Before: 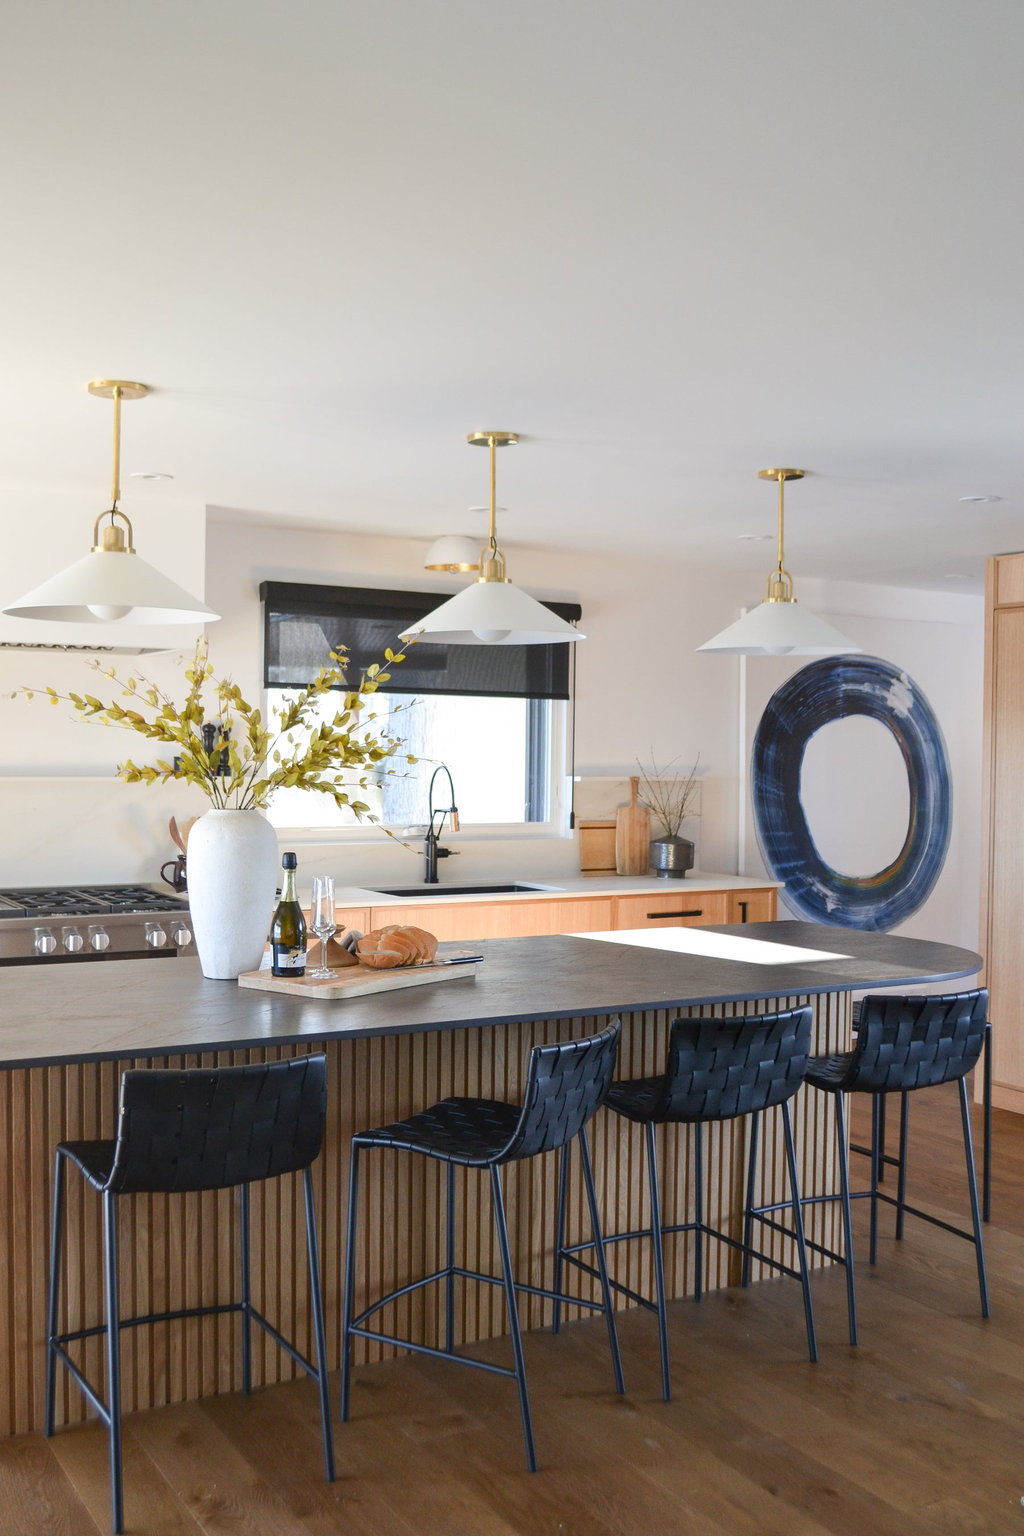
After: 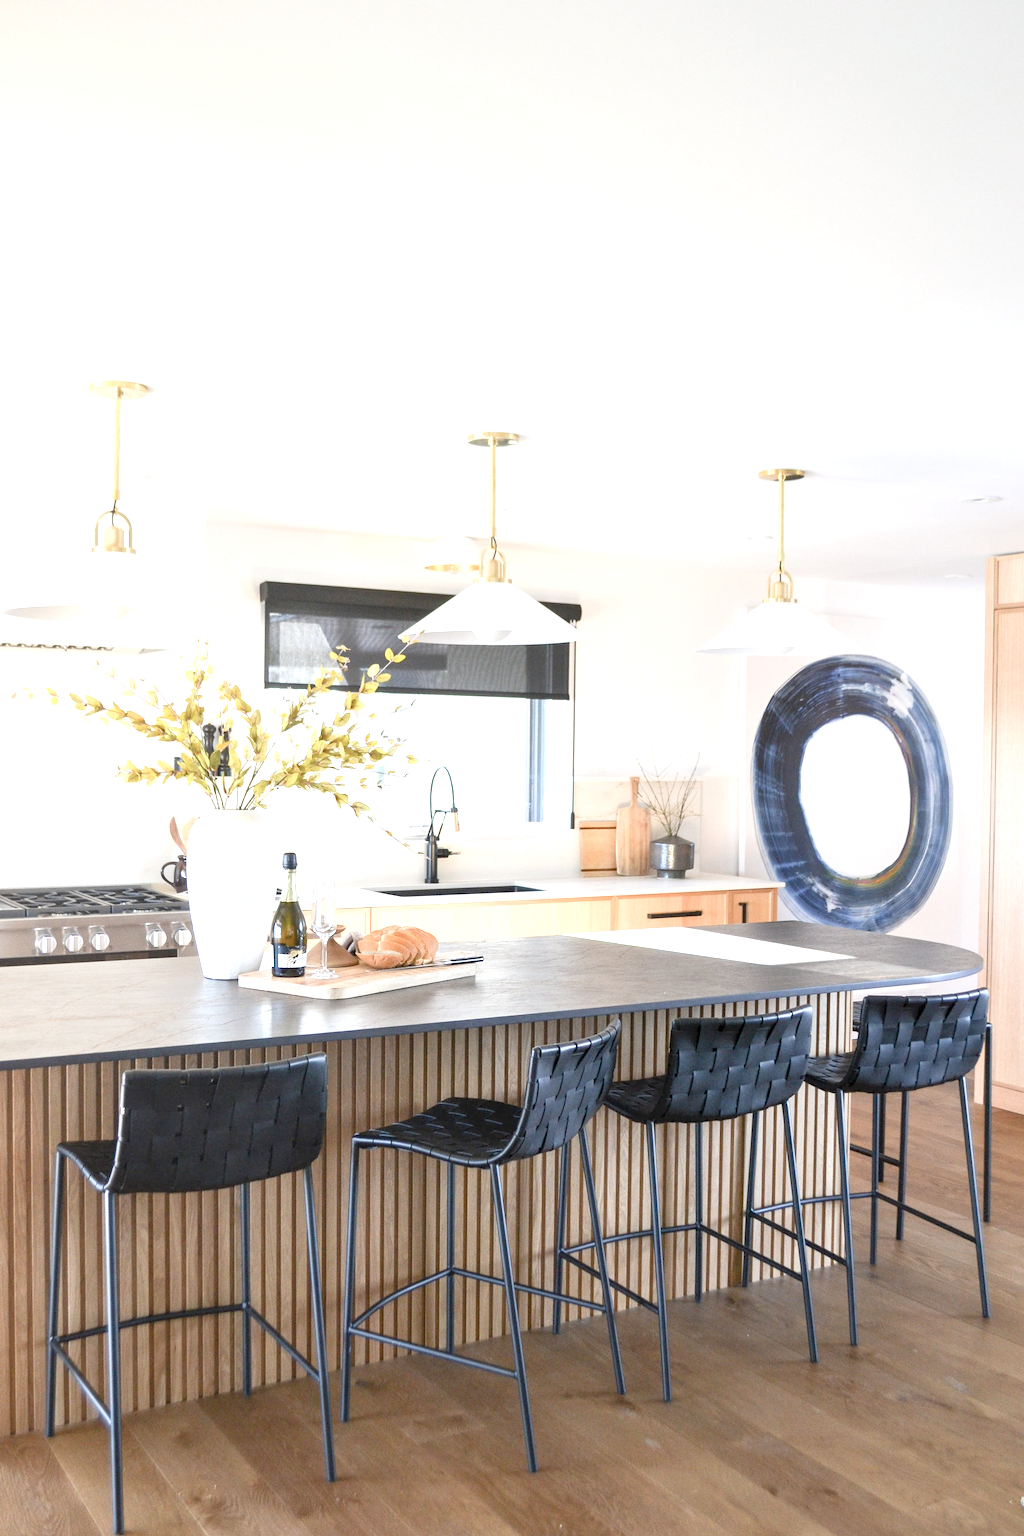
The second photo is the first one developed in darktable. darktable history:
contrast brightness saturation: contrast 0.096, saturation -0.359
levels: gray 59.41%, levels [0.036, 0.364, 0.827]
exposure: exposure 0.293 EV, compensate highlight preservation false
